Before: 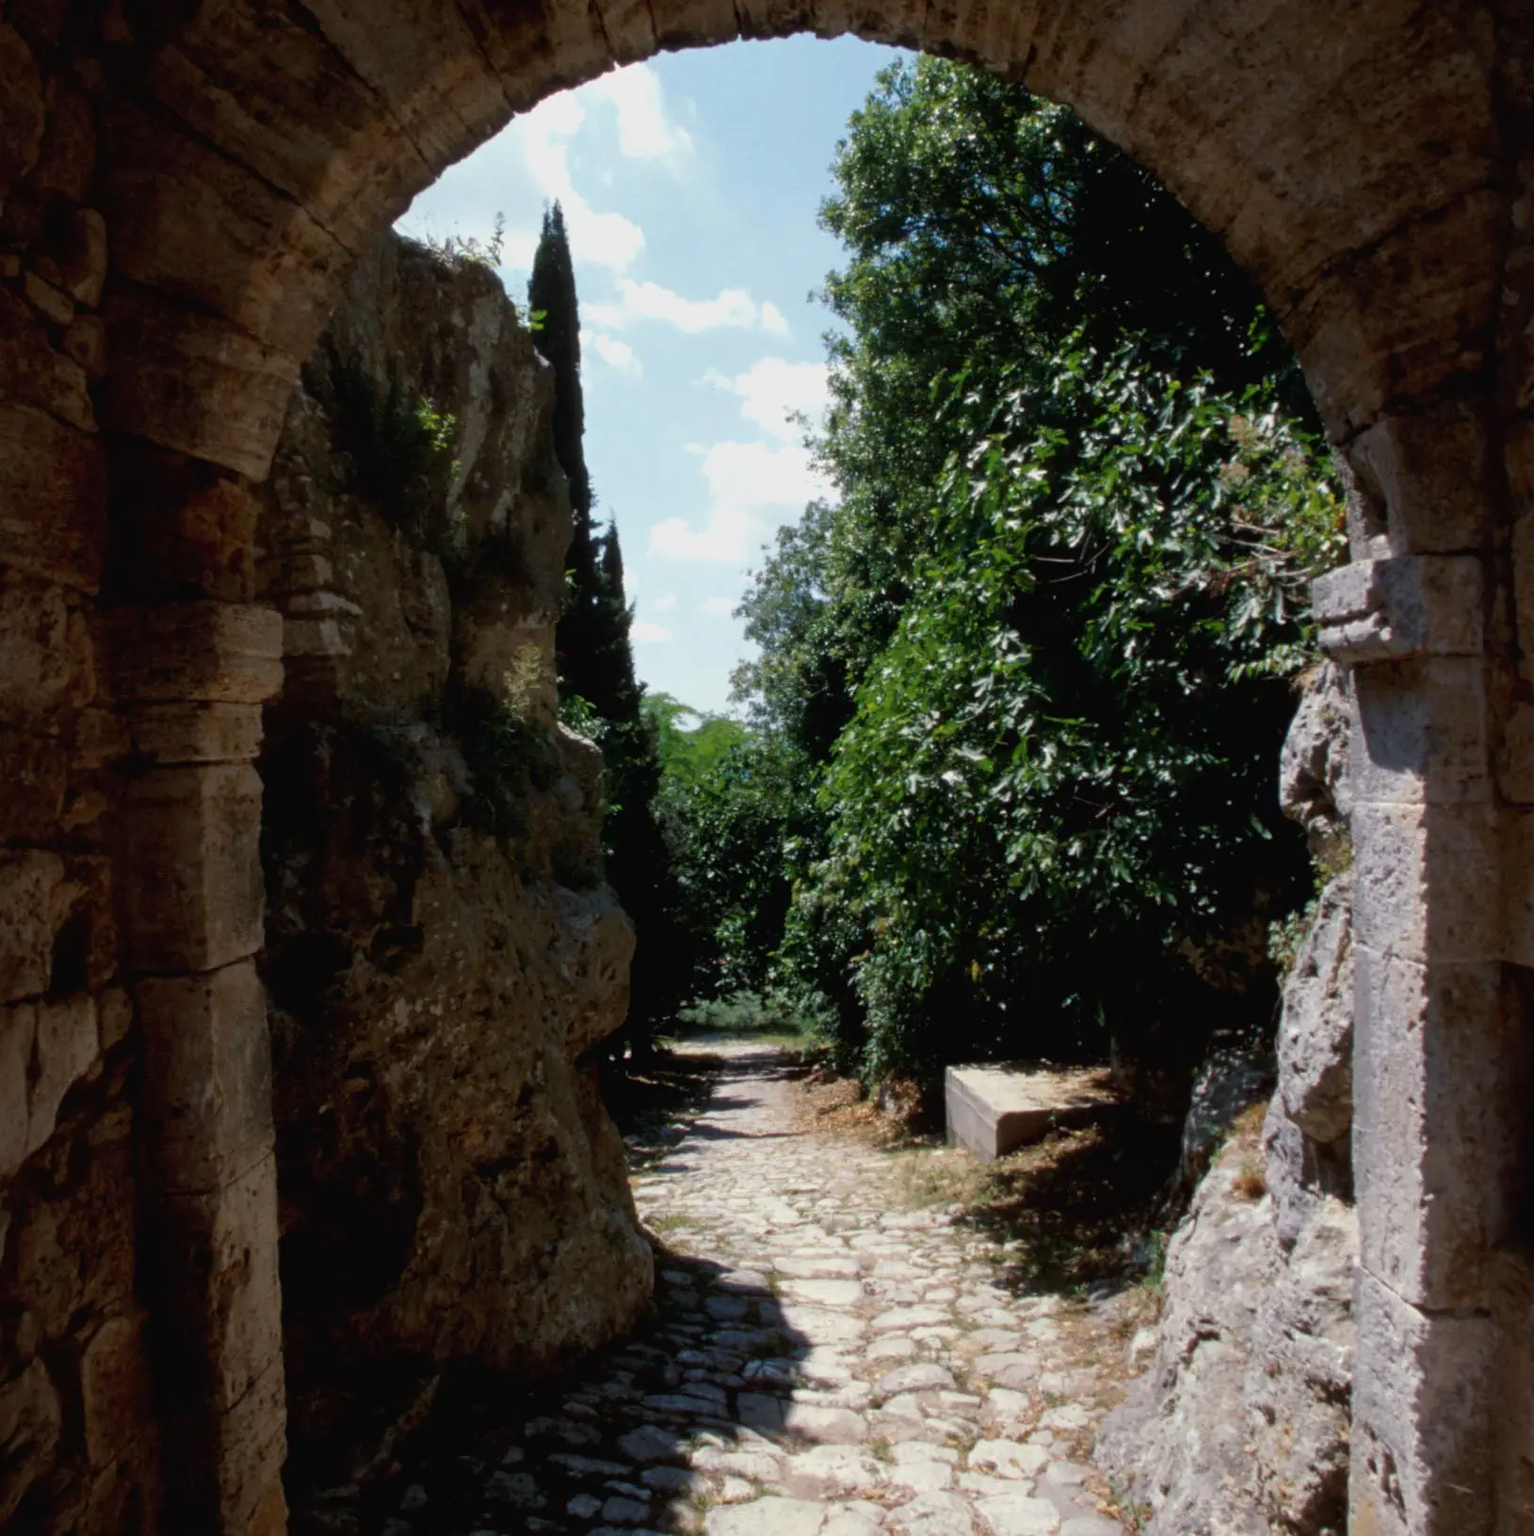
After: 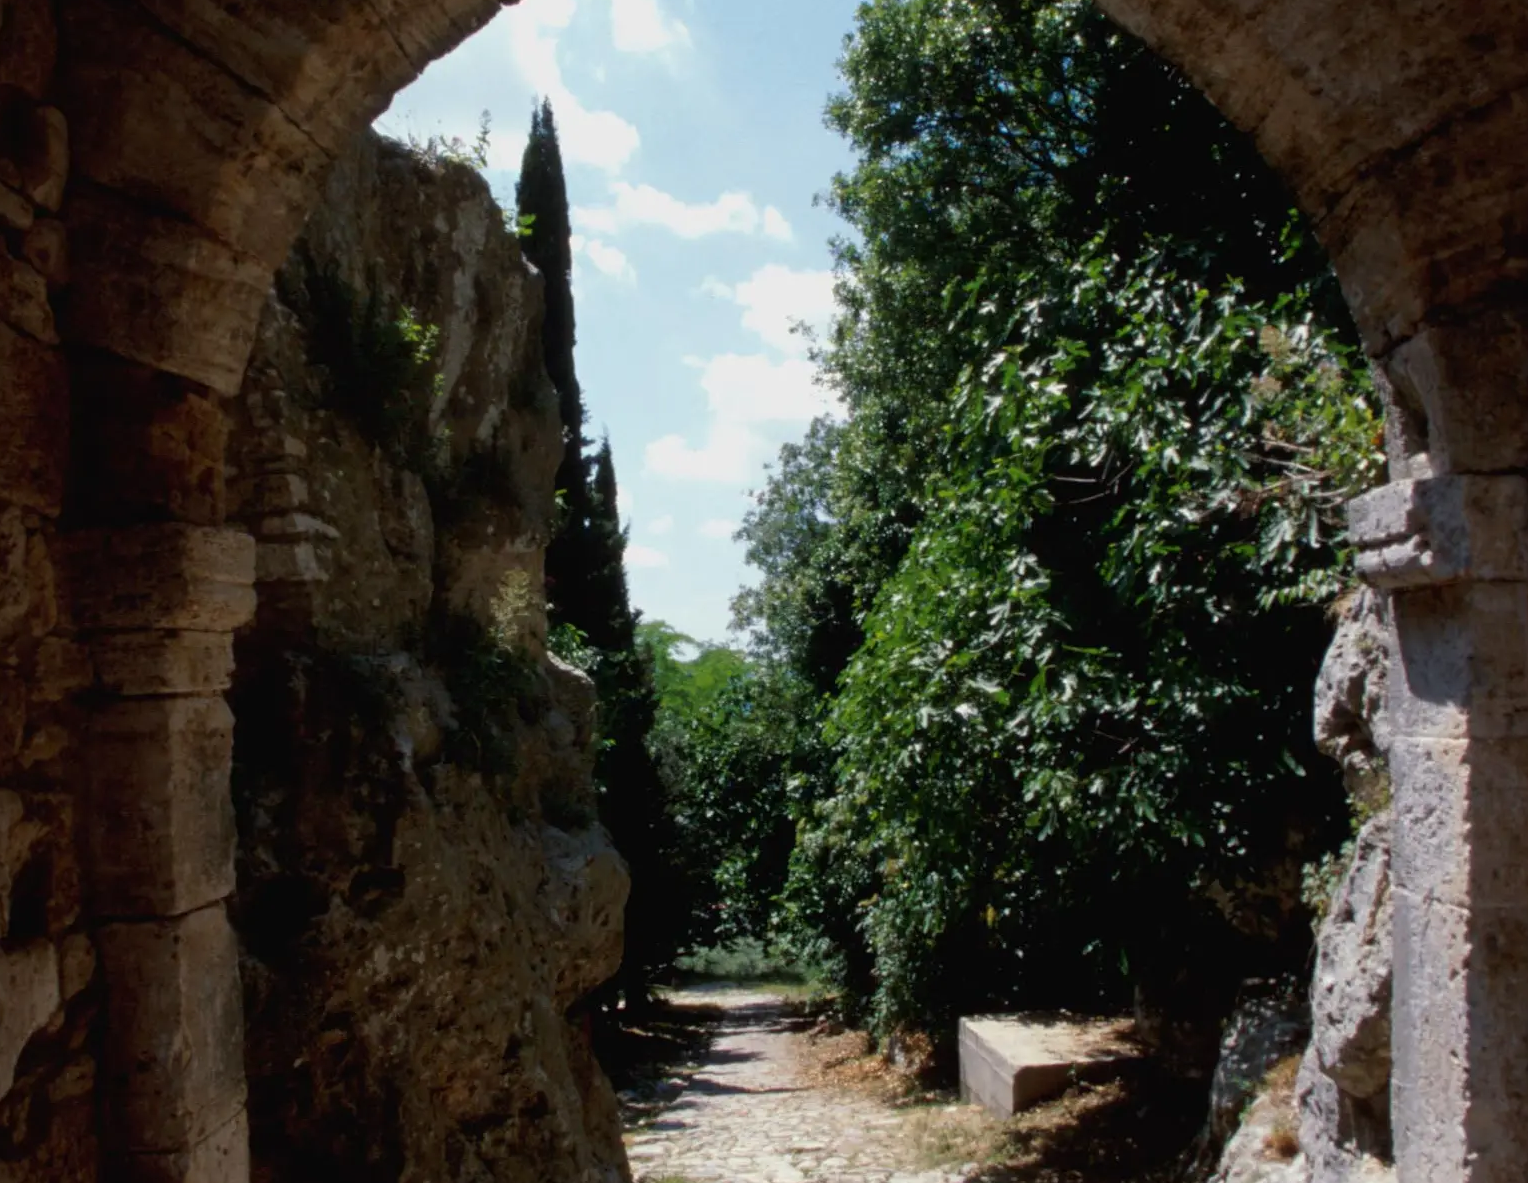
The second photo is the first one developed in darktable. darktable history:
crop: left 2.82%, top 7.107%, right 3.38%, bottom 20.325%
